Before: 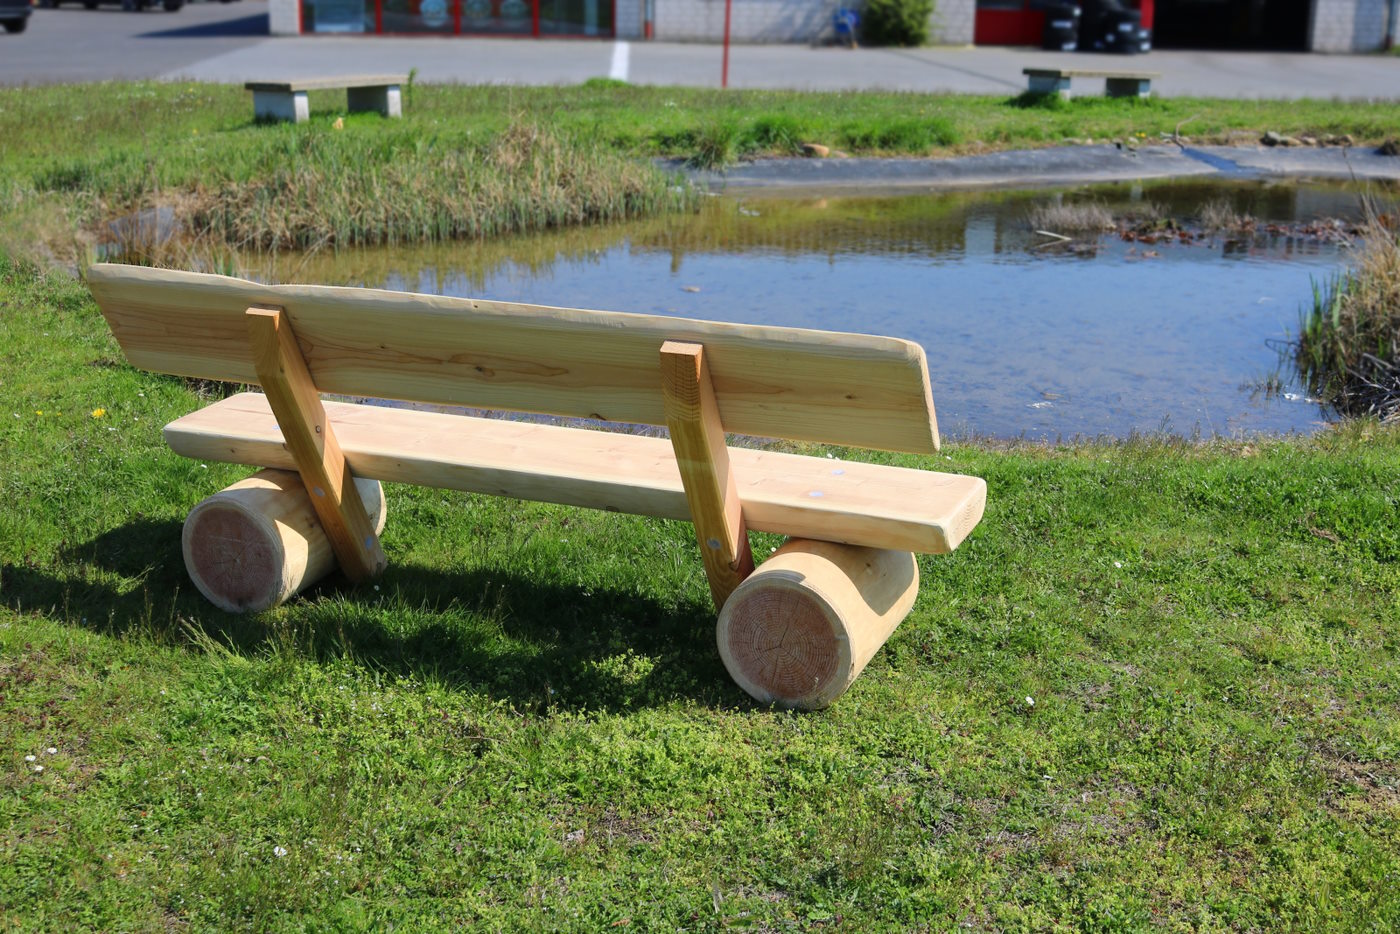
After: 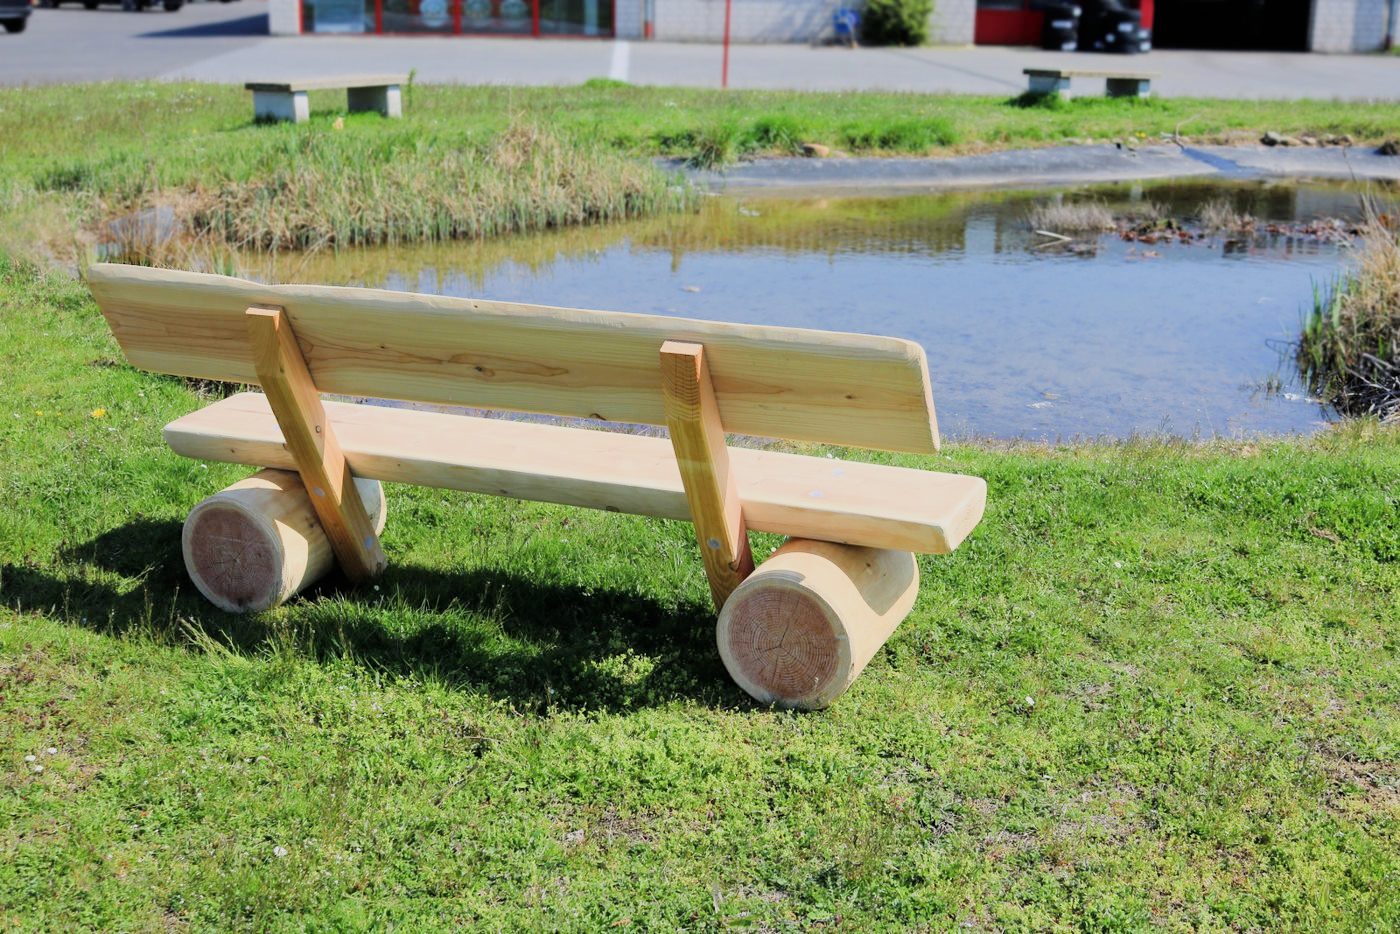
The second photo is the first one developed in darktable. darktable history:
exposure: black level correction 0, exposure 0.9 EV, compensate highlight preservation false
filmic rgb: black relative exposure -6.98 EV, white relative exposure 5.63 EV, hardness 2.86
